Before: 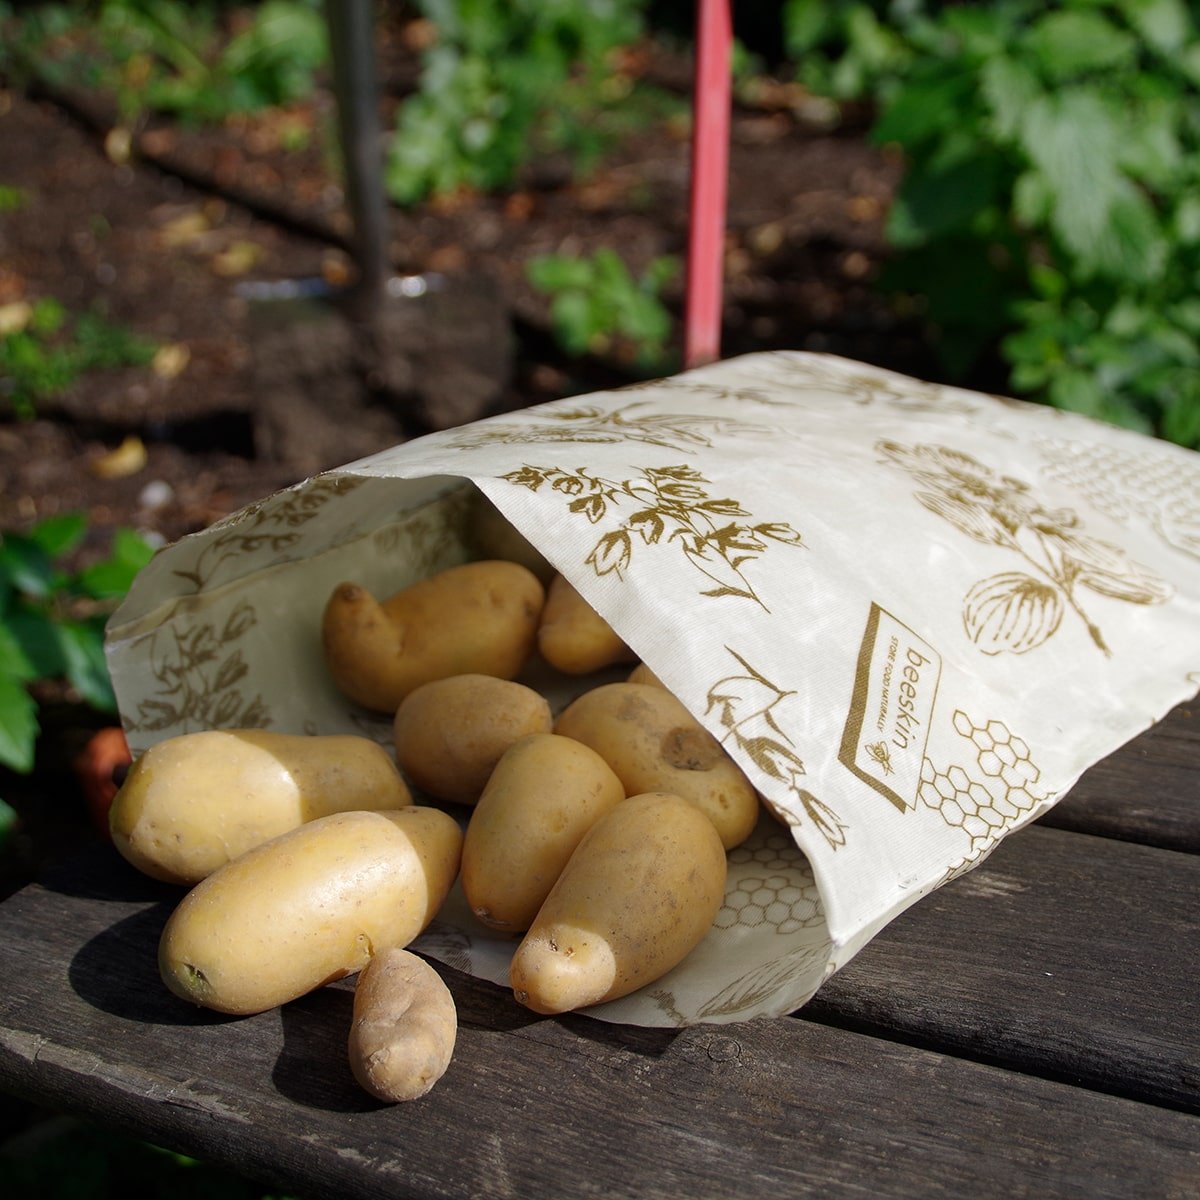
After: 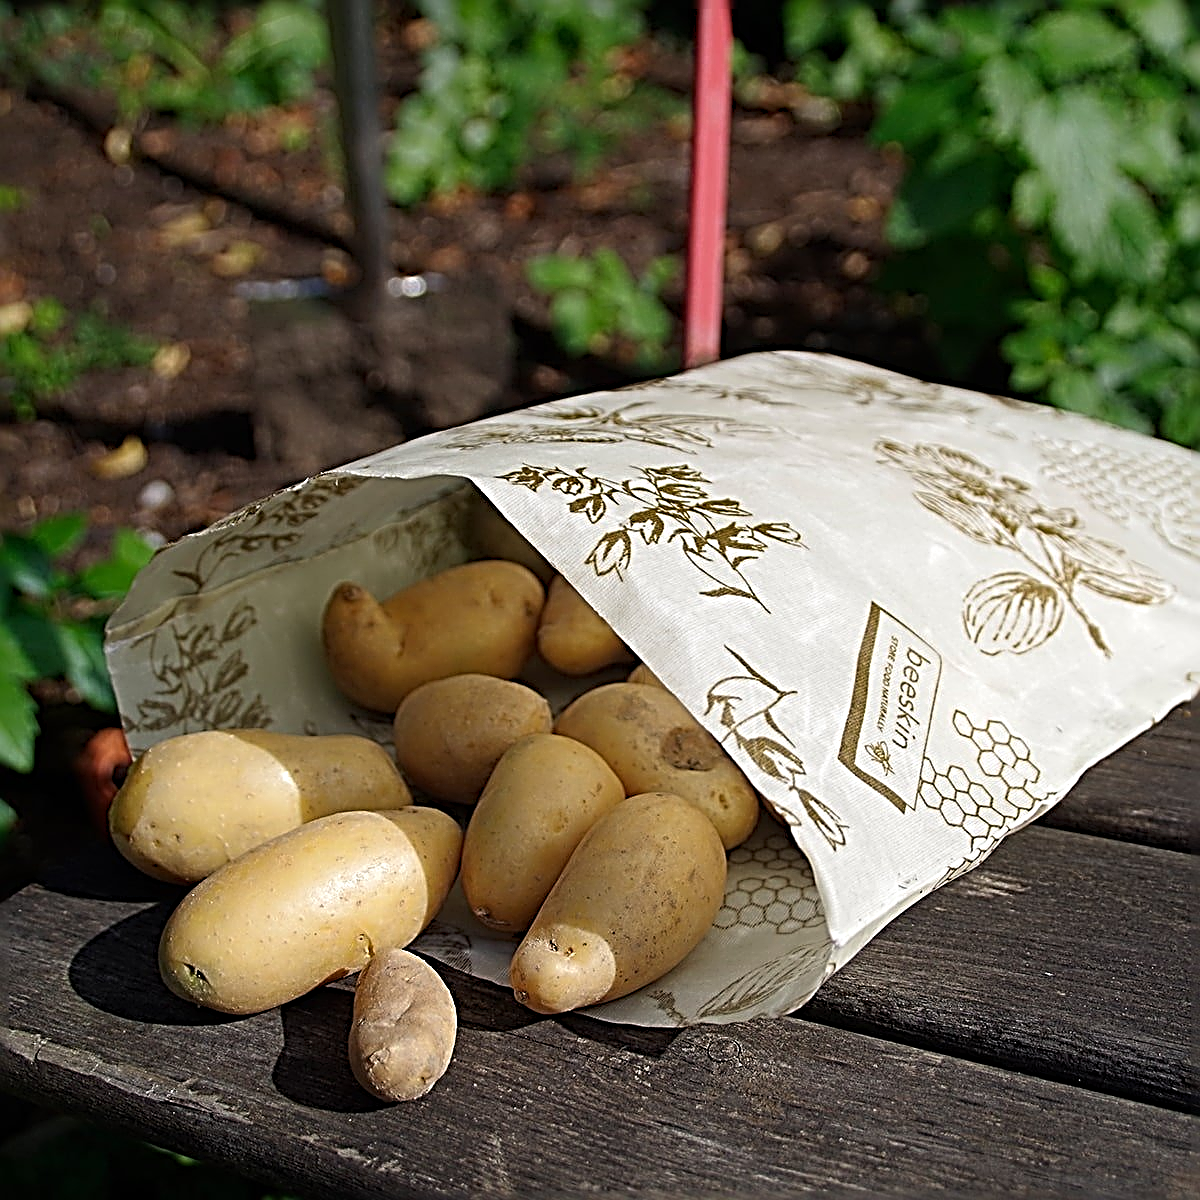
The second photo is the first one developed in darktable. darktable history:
levels: levels [0, 0.492, 0.984]
sharpen: radius 3.211, amount 1.728
